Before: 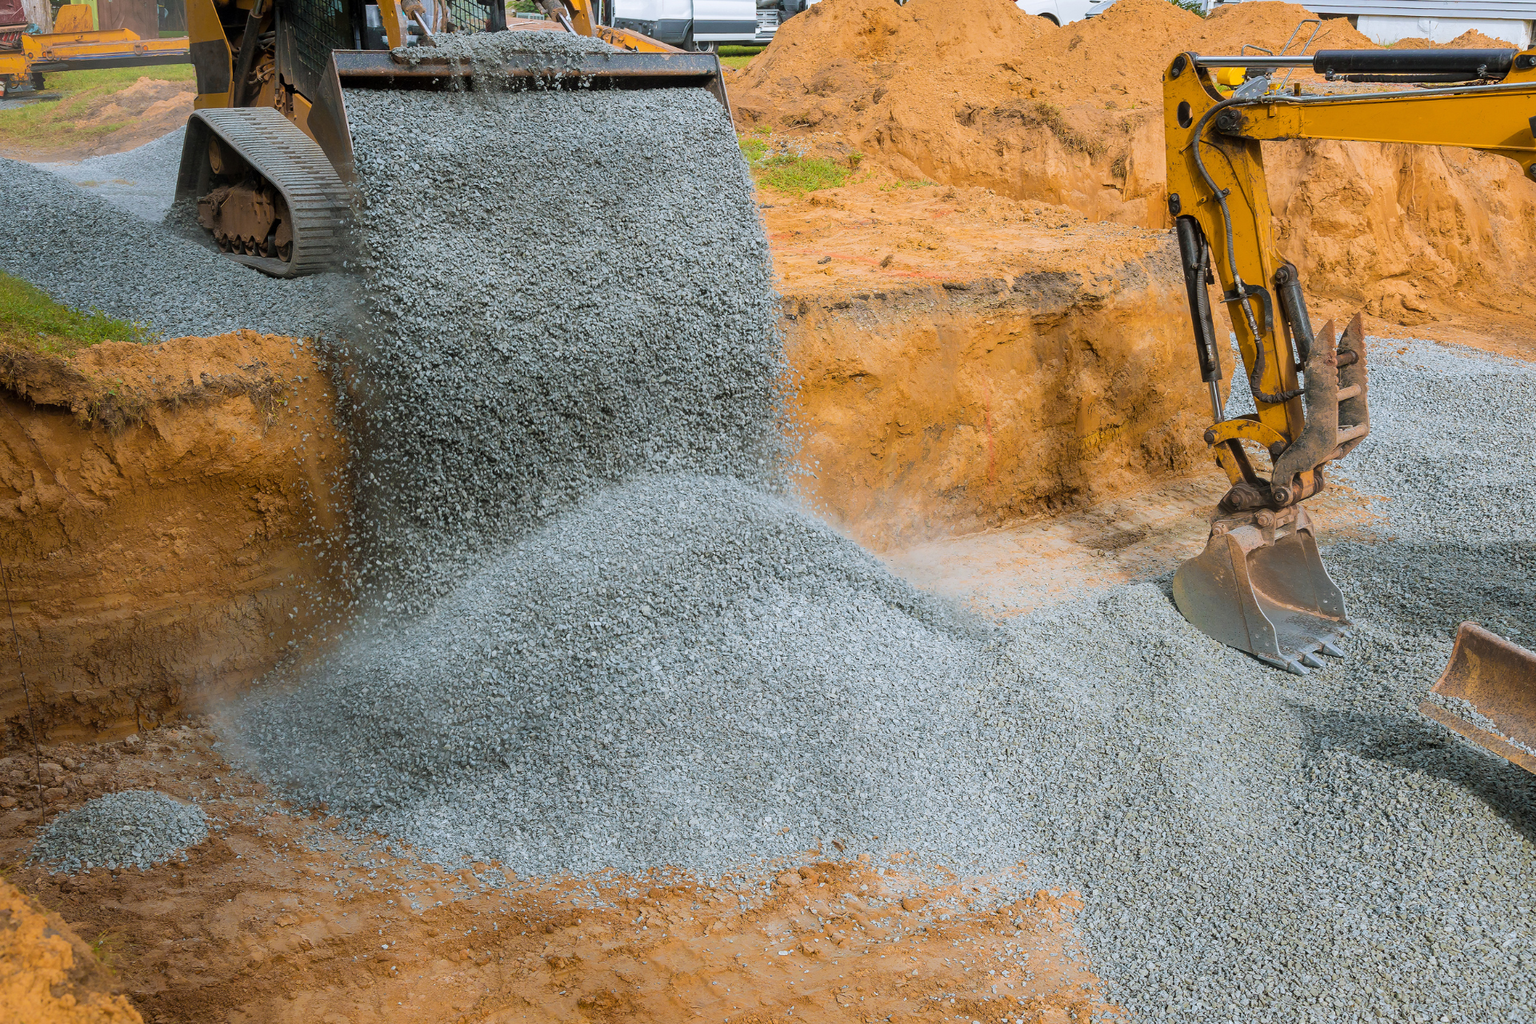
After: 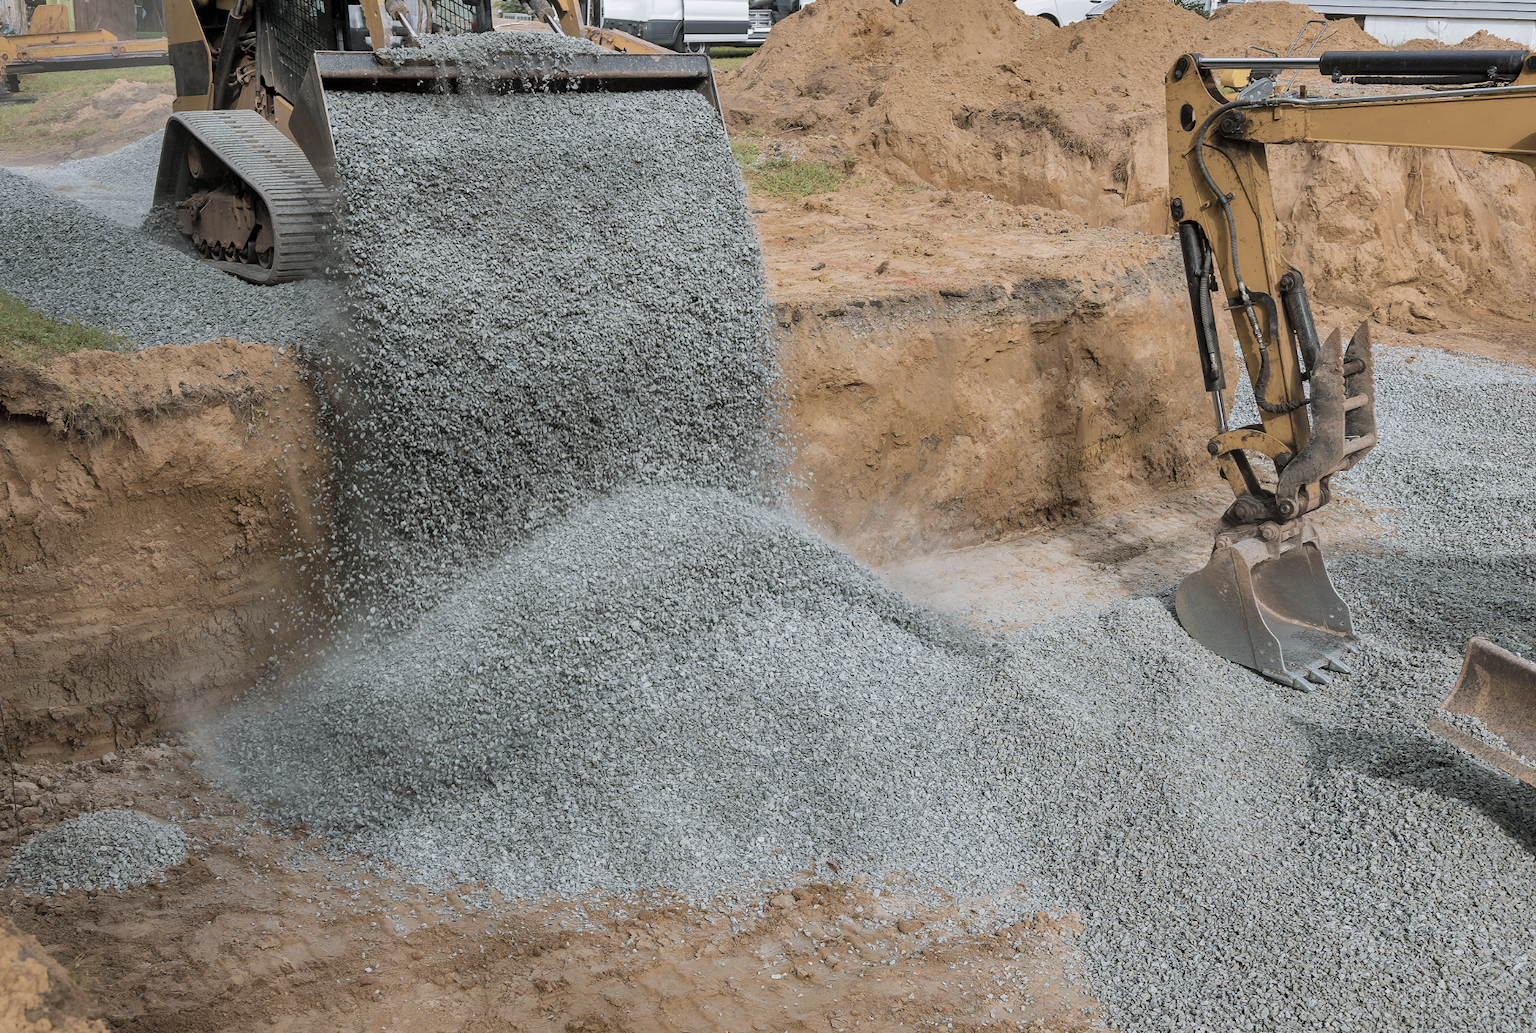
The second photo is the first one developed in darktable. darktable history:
exposure: compensate highlight preservation false
color zones: curves: ch0 [(0, 0.6) (0.129, 0.508) (0.193, 0.483) (0.429, 0.5) (0.571, 0.5) (0.714, 0.5) (0.857, 0.5) (1, 0.6)]; ch1 [(0, 0.481) (0.112, 0.245) (0.213, 0.223) (0.429, 0.233) (0.571, 0.231) (0.683, 0.242) (0.857, 0.296) (1, 0.481)]
shadows and highlights: shadows 73.33, highlights -60.57, highlights color adjustment 72.87%, soften with gaussian
crop and rotate: left 1.686%, right 0.689%, bottom 1.435%
